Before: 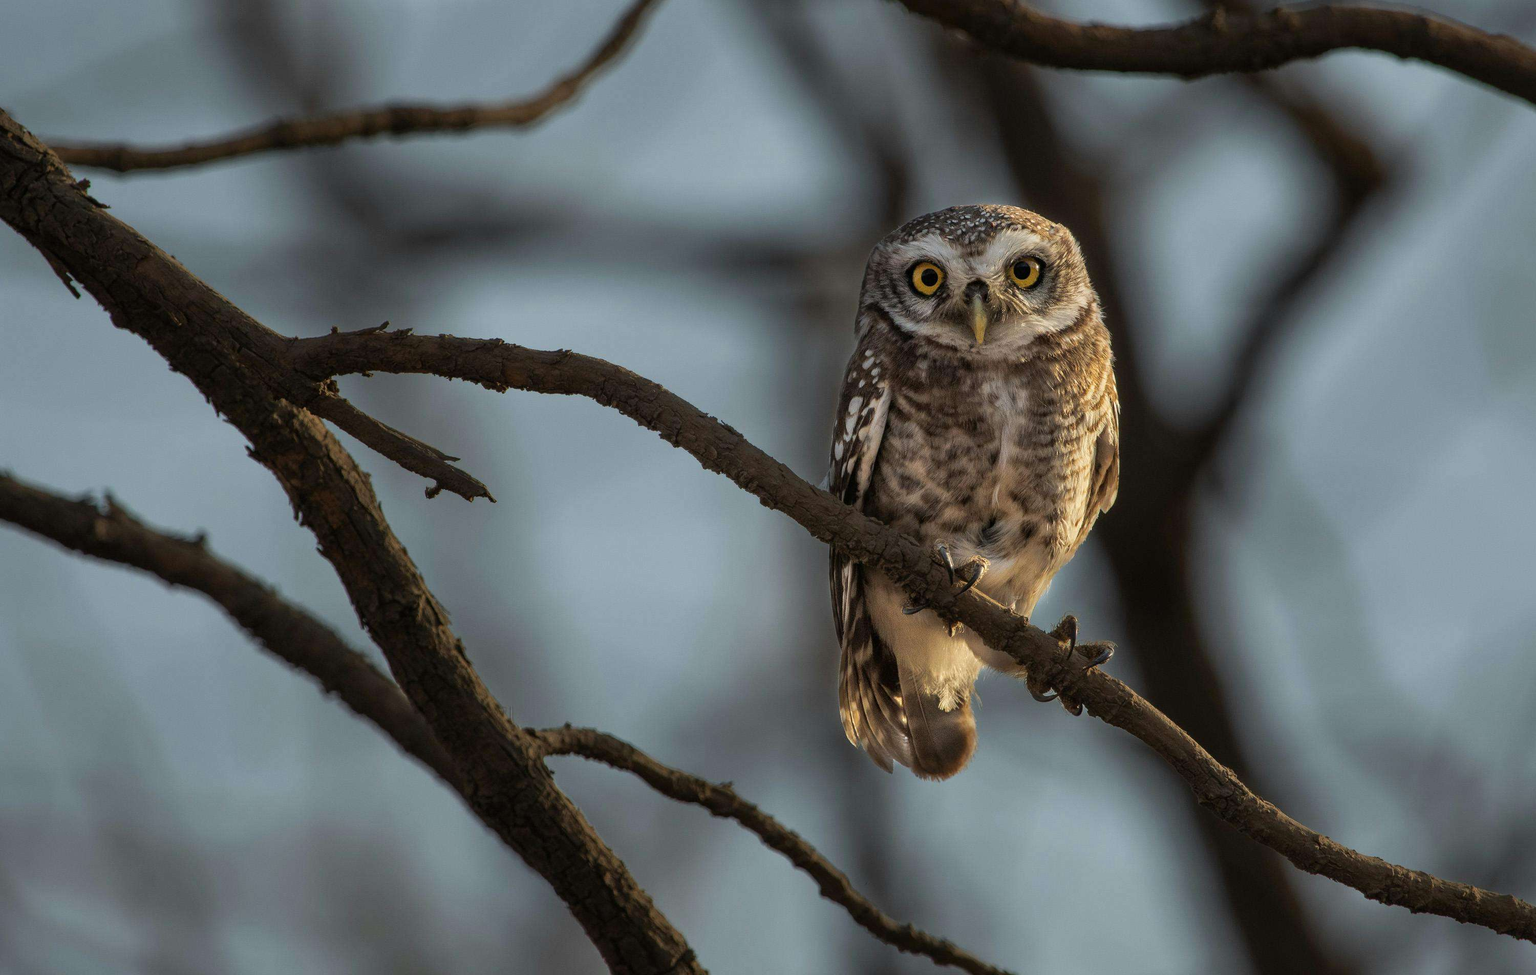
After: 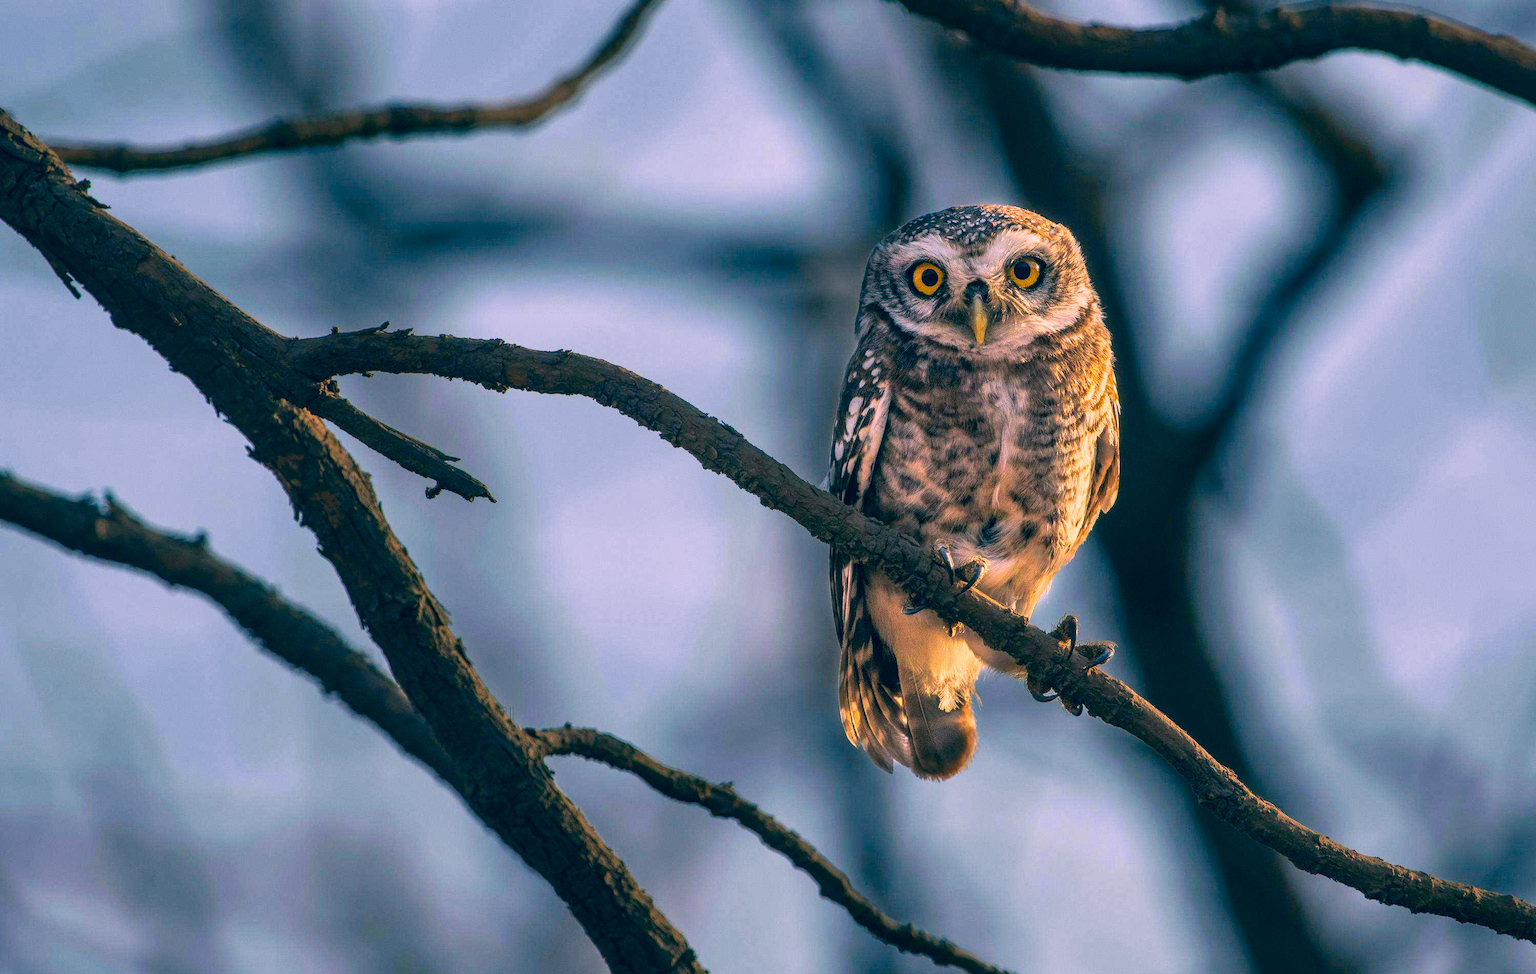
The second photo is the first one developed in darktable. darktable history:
local contrast: on, module defaults
color correction: highlights a* 16.37, highlights b* 0.265, shadows a* -15.08, shadows b* -14.77, saturation 1.55
shadows and highlights: shadows 29.37, highlights -29.38, low approximation 0.01, soften with gaussian
base curve: curves: ch0 [(0, 0) (0.579, 0.807) (1, 1)], preserve colors none
